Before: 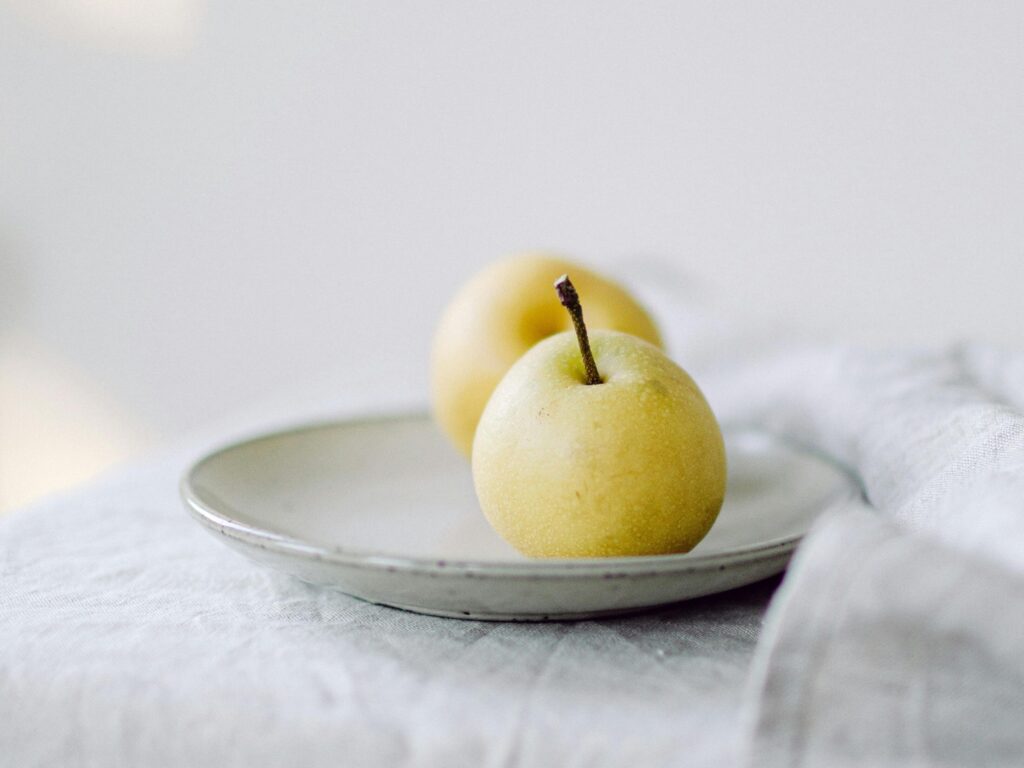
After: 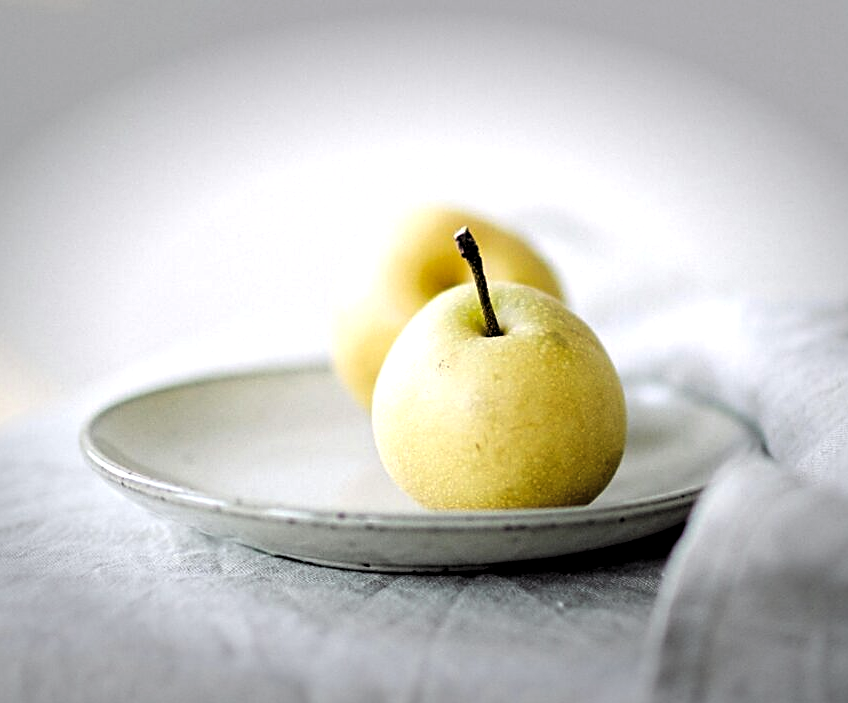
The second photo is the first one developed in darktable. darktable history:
levels: levels [0.129, 0.519, 0.867]
crop: left 9.807%, top 6.259%, right 7.334%, bottom 2.177%
vignetting: fall-off start 70.97%, brightness -0.584, saturation -0.118, width/height ratio 1.333
color balance rgb: global vibrance 6.81%, saturation formula JzAzBz (2021)
exposure: black level correction 0.001, compensate highlight preservation false
sharpen: on, module defaults
